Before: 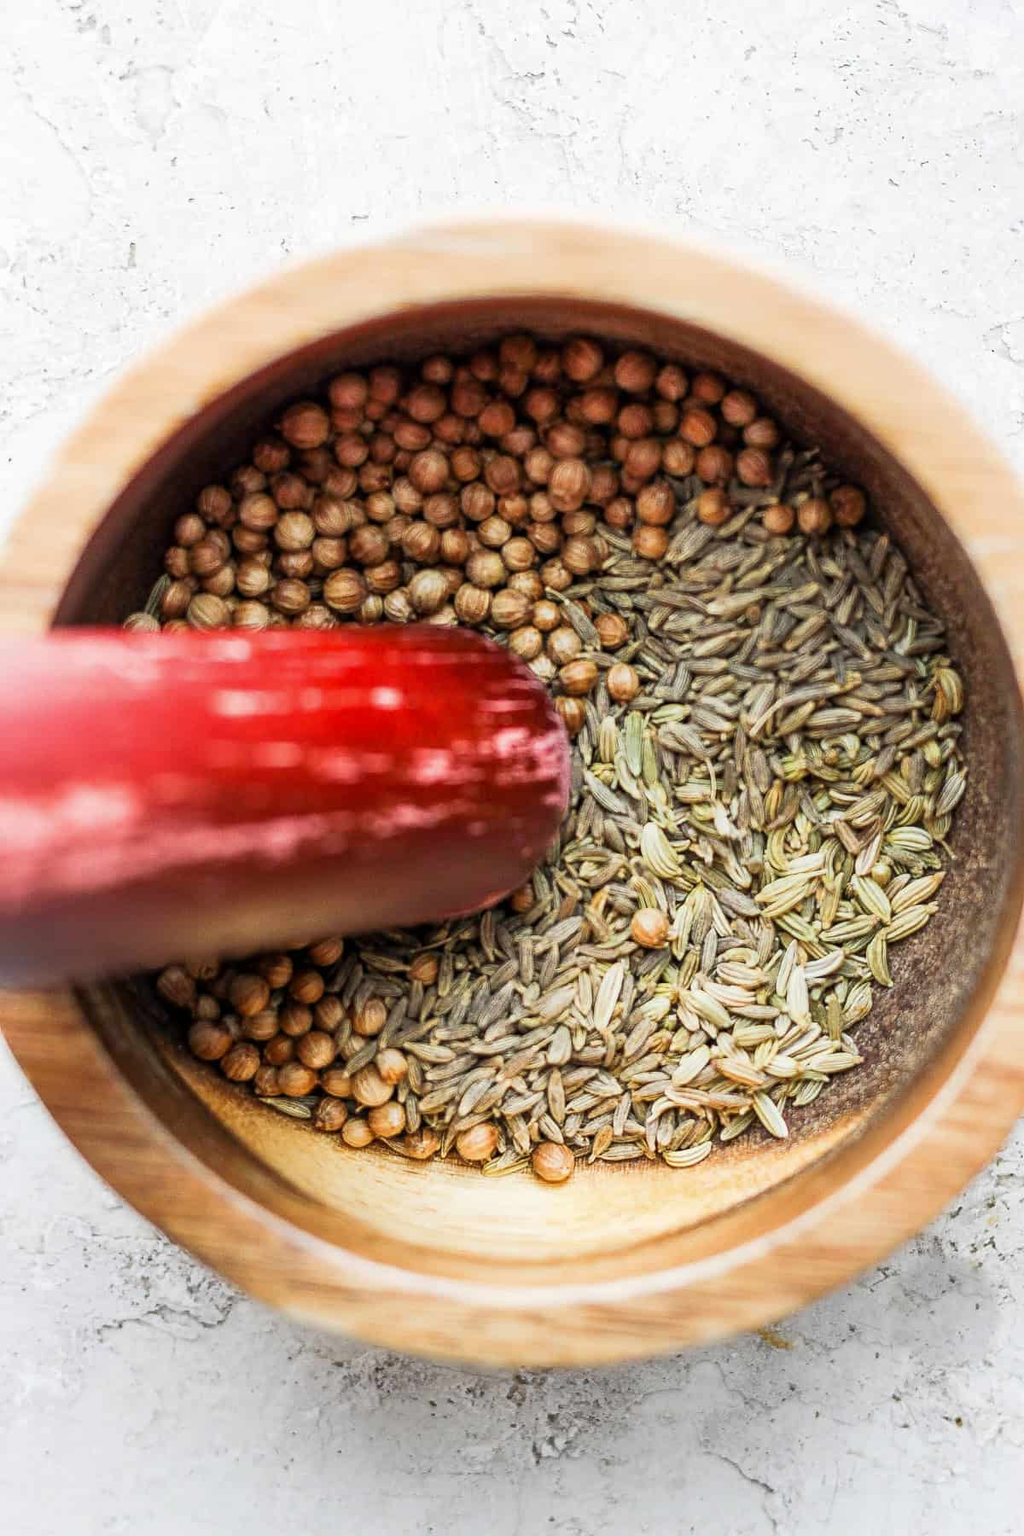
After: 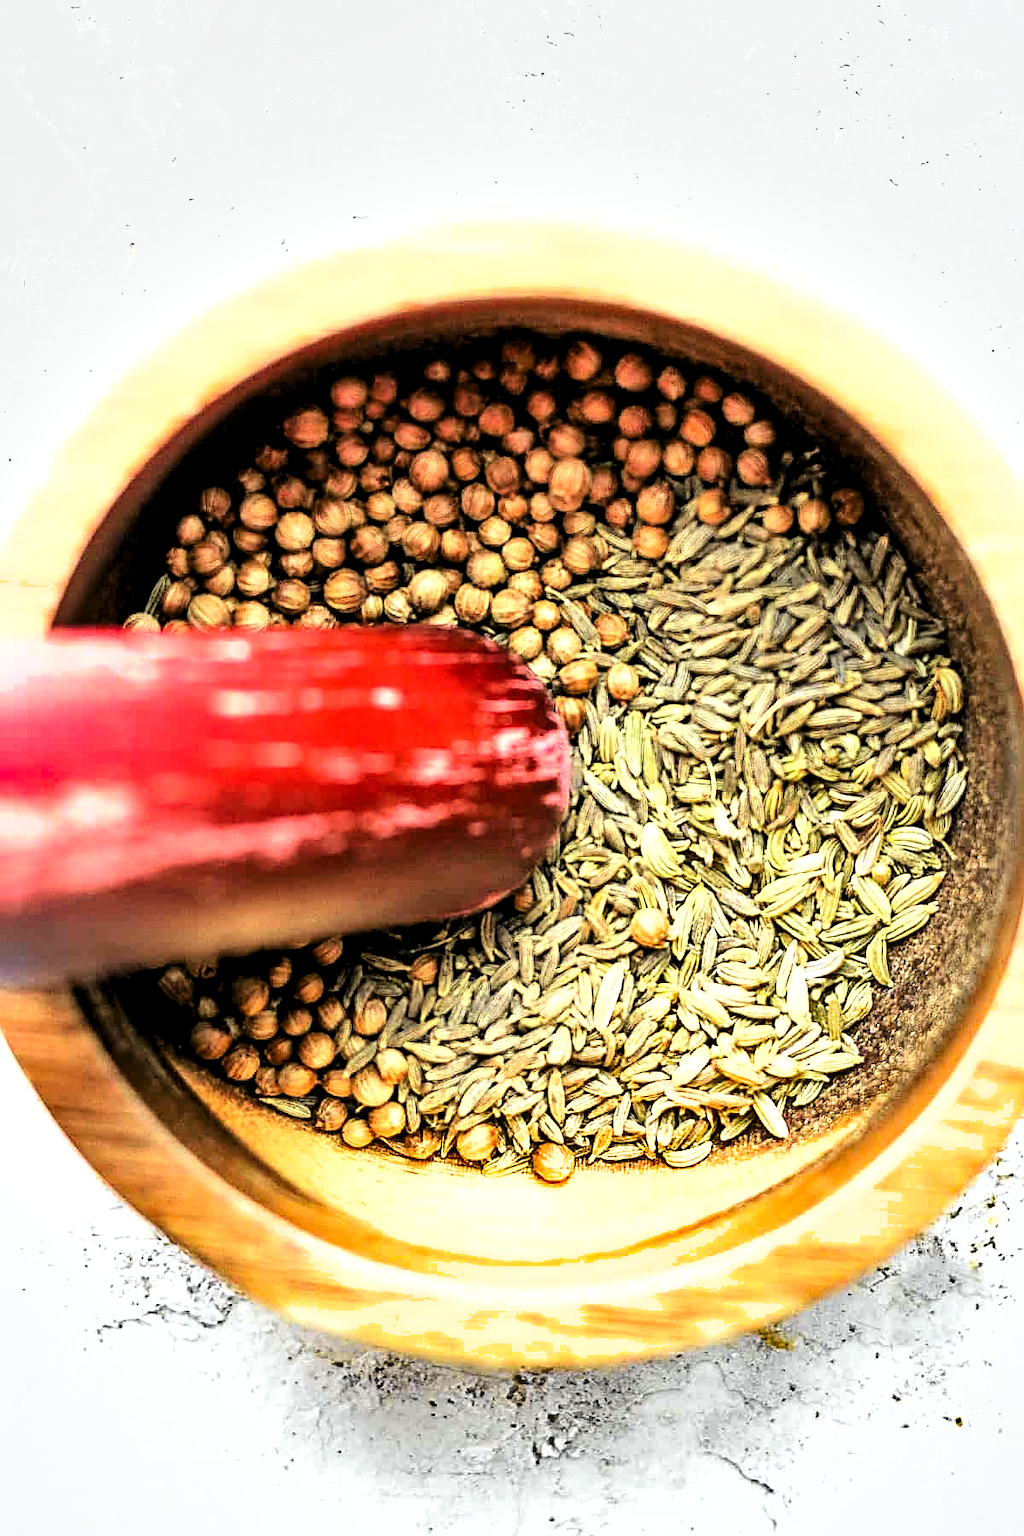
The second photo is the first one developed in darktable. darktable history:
shadows and highlights: soften with gaussian
tone curve: curves: ch0 [(0, 0.003) (0.113, 0.081) (0.207, 0.184) (0.515, 0.612) (0.712, 0.793) (0.984, 0.961)]; ch1 [(0, 0) (0.172, 0.123) (0.317, 0.272) (0.414, 0.382) (0.476, 0.479) (0.505, 0.498) (0.534, 0.534) (0.621, 0.65) (0.709, 0.764) (1, 1)]; ch2 [(0, 0) (0.411, 0.424) (0.505, 0.505) (0.521, 0.524) (0.537, 0.57) (0.65, 0.699) (1, 1)], color space Lab, independent channels, preserve colors none
sharpen: on, module defaults
exposure: exposure 0.602 EV, compensate highlight preservation false
levels: levels [0.116, 0.574, 1]
tone equalizer: -8 EV -0.417 EV, -7 EV -0.421 EV, -6 EV -0.353 EV, -5 EV -0.21 EV, -3 EV 0.203 EV, -2 EV 0.356 EV, -1 EV 0.413 EV, +0 EV 0.401 EV
